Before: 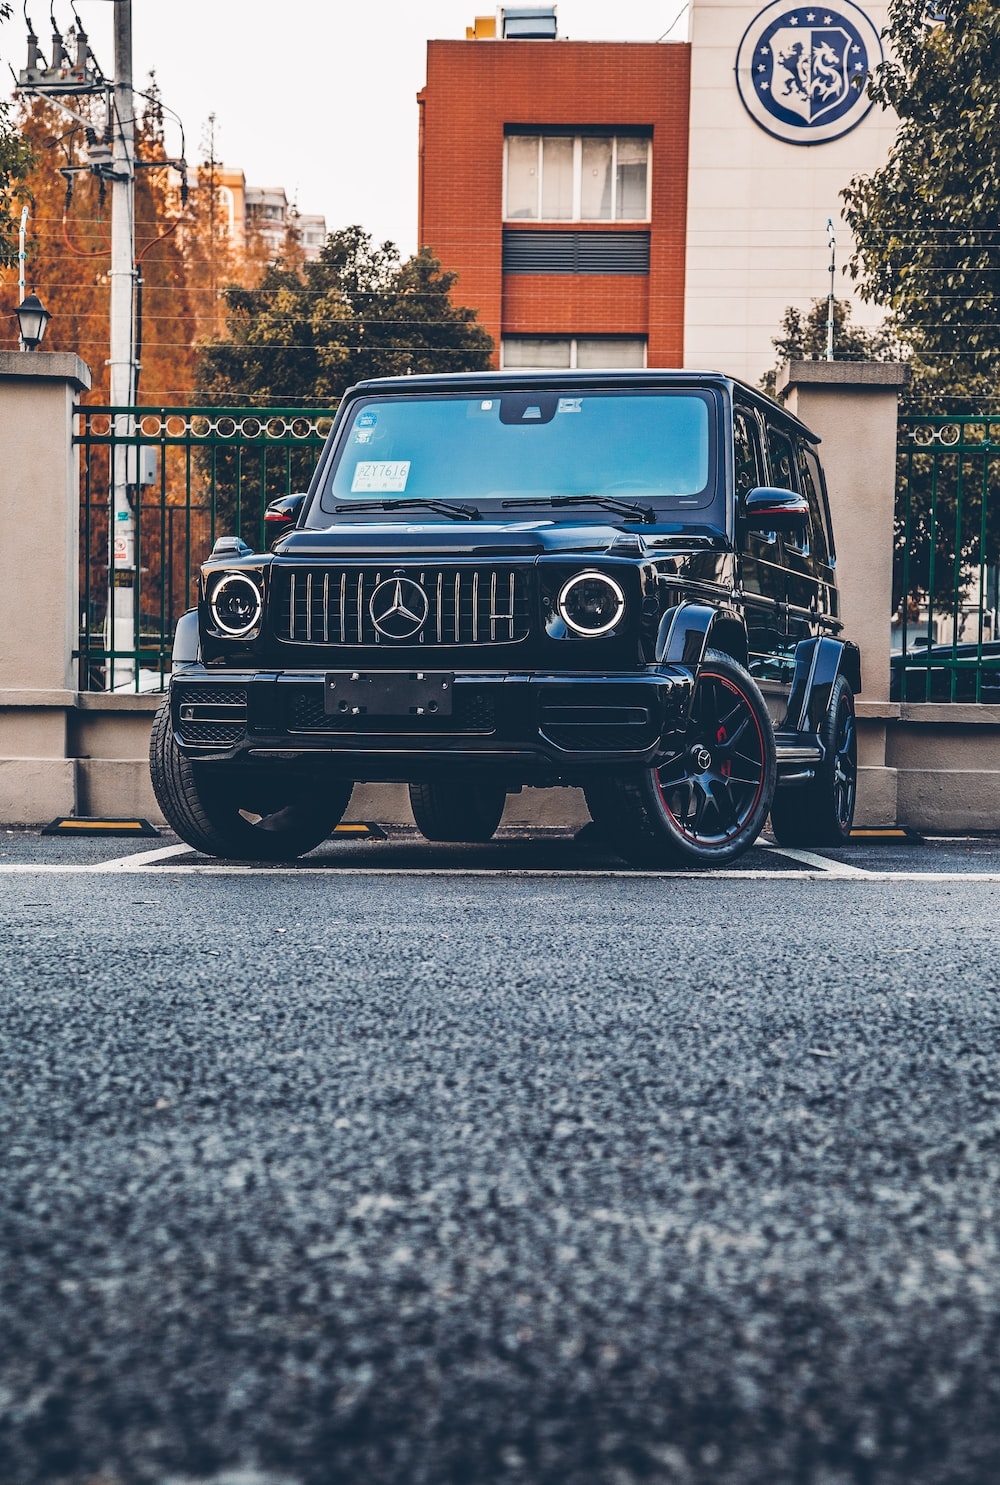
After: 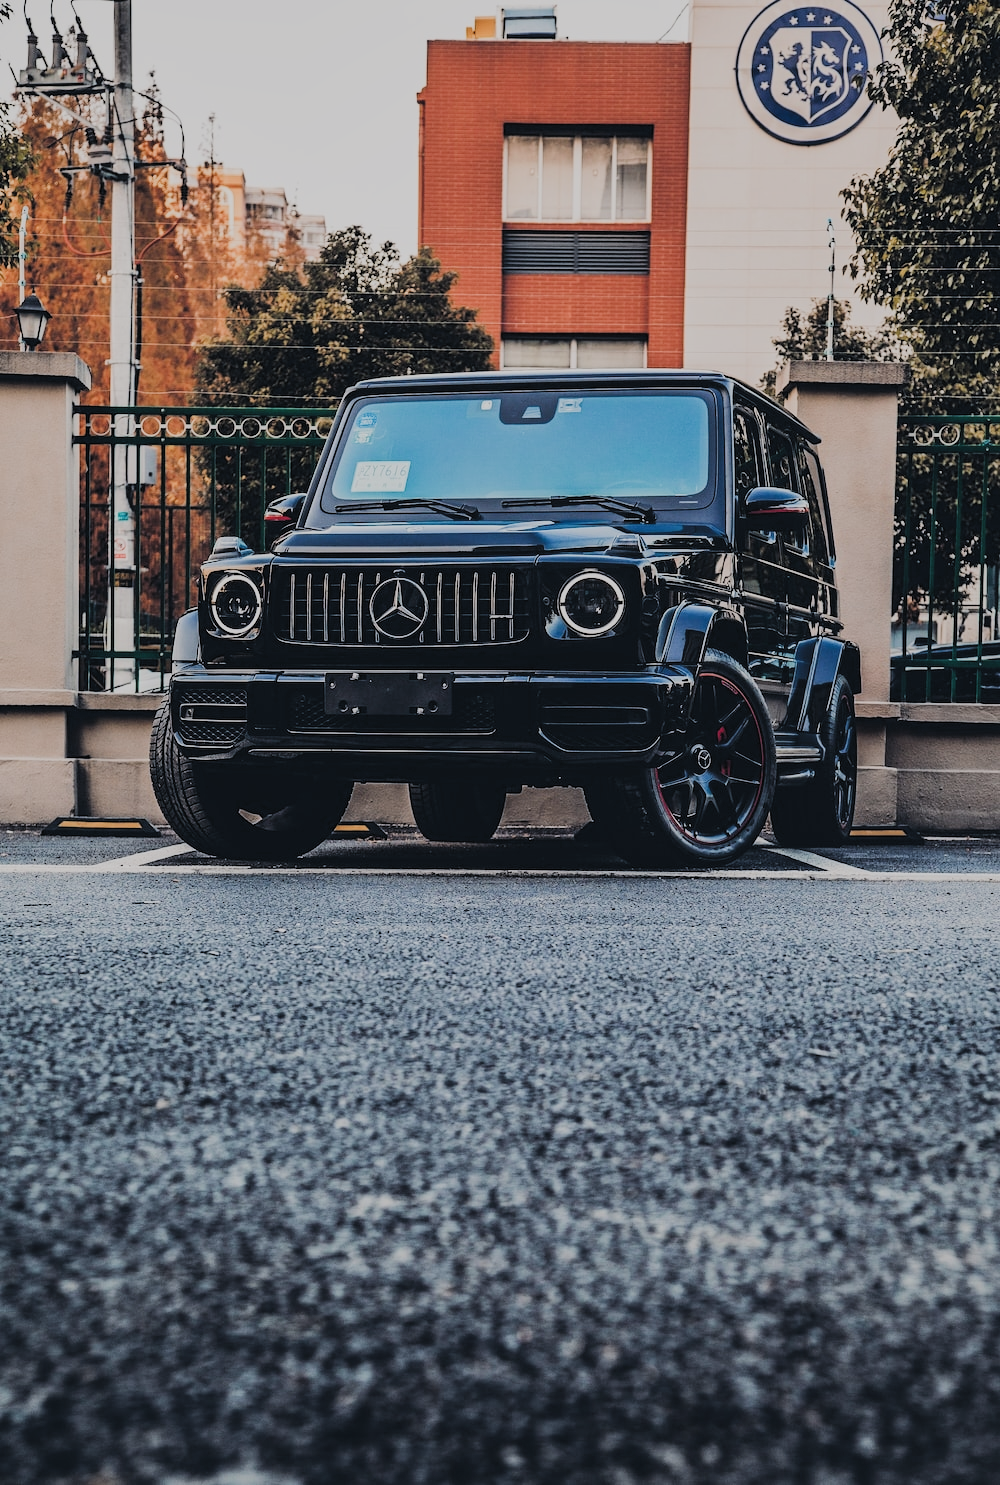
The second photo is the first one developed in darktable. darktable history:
shadows and highlights: shadows -20.39, white point adjustment -1.97, highlights -35.15
filmic rgb: black relative exposure -5.1 EV, white relative exposure 3.99 EV, threshold 2.95 EV, hardness 2.9, contrast 1.189, color science v5 (2021), contrast in shadows safe, contrast in highlights safe, enable highlight reconstruction true
